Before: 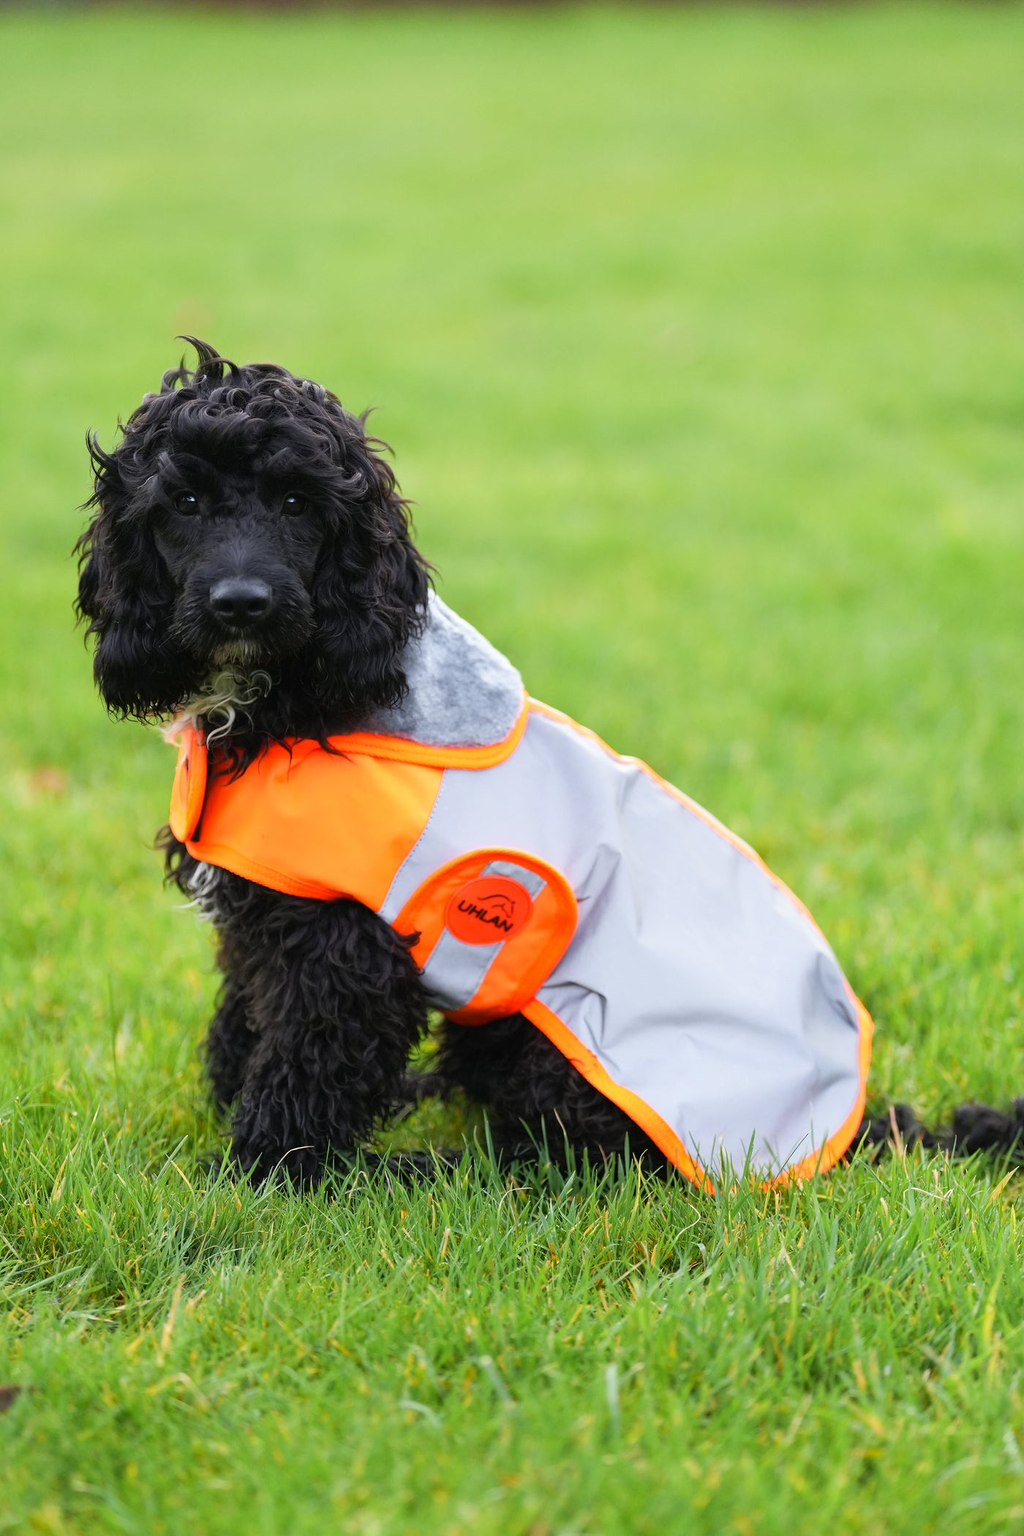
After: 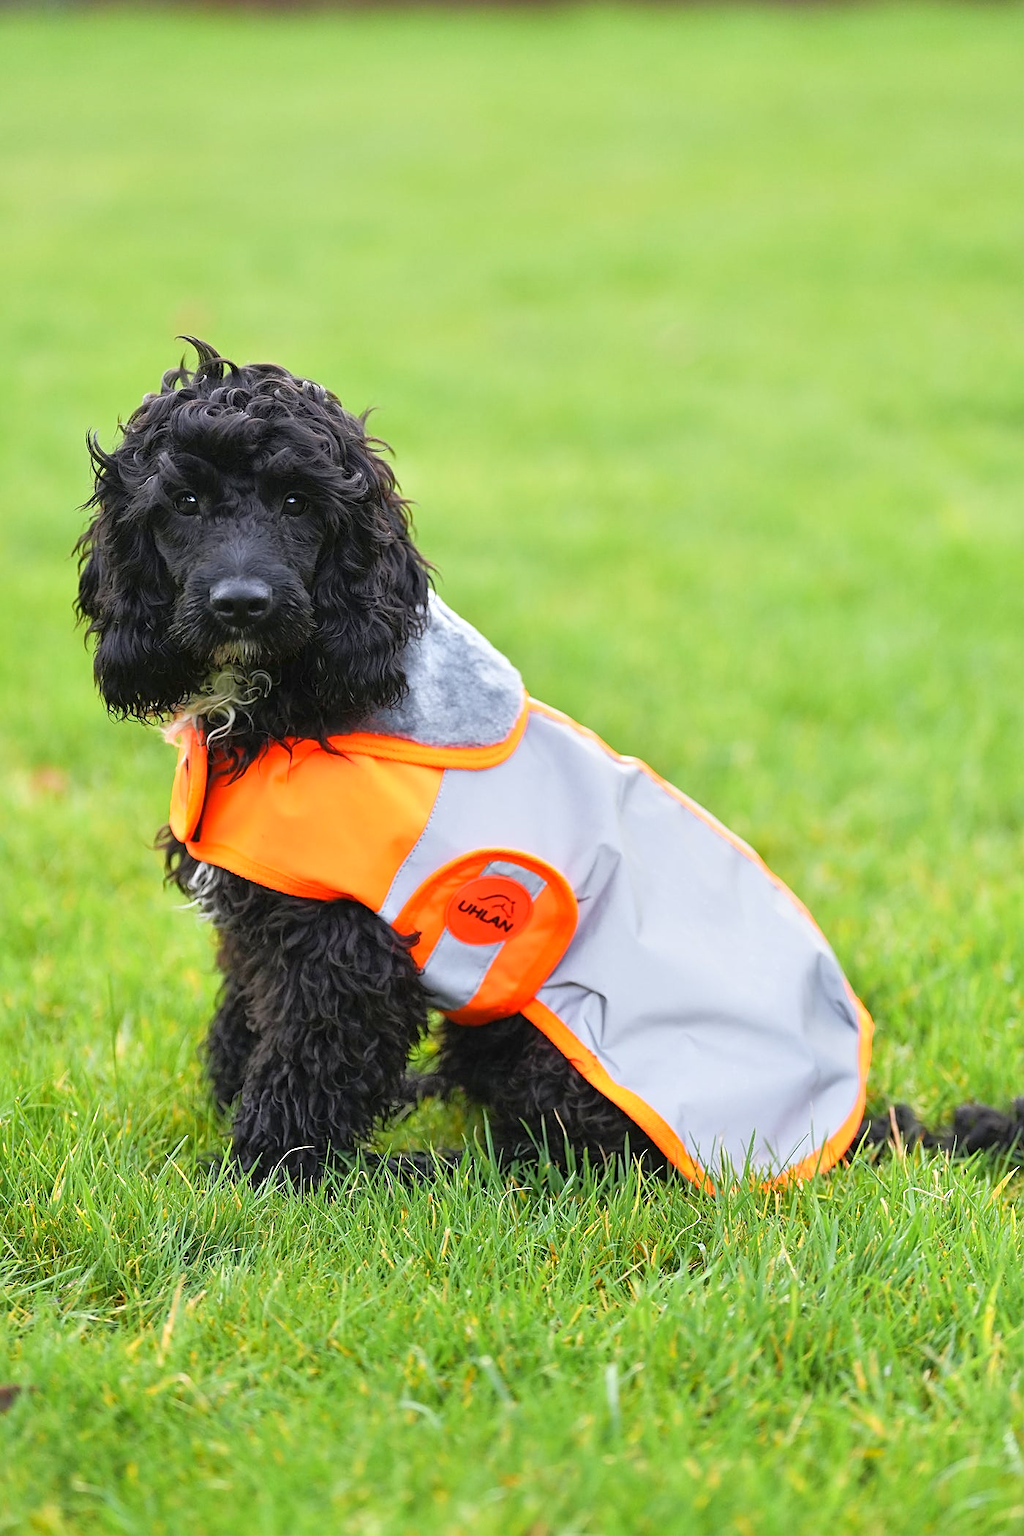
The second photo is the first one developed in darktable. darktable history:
sharpen: on, module defaults
tone equalizer: -8 EV 1.02 EV, -7 EV 0.977 EV, -6 EV 1.02 EV, -5 EV 0.97 EV, -4 EV 1.04 EV, -3 EV 0.767 EV, -2 EV 0.496 EV, -1 EV 0.272 EV
